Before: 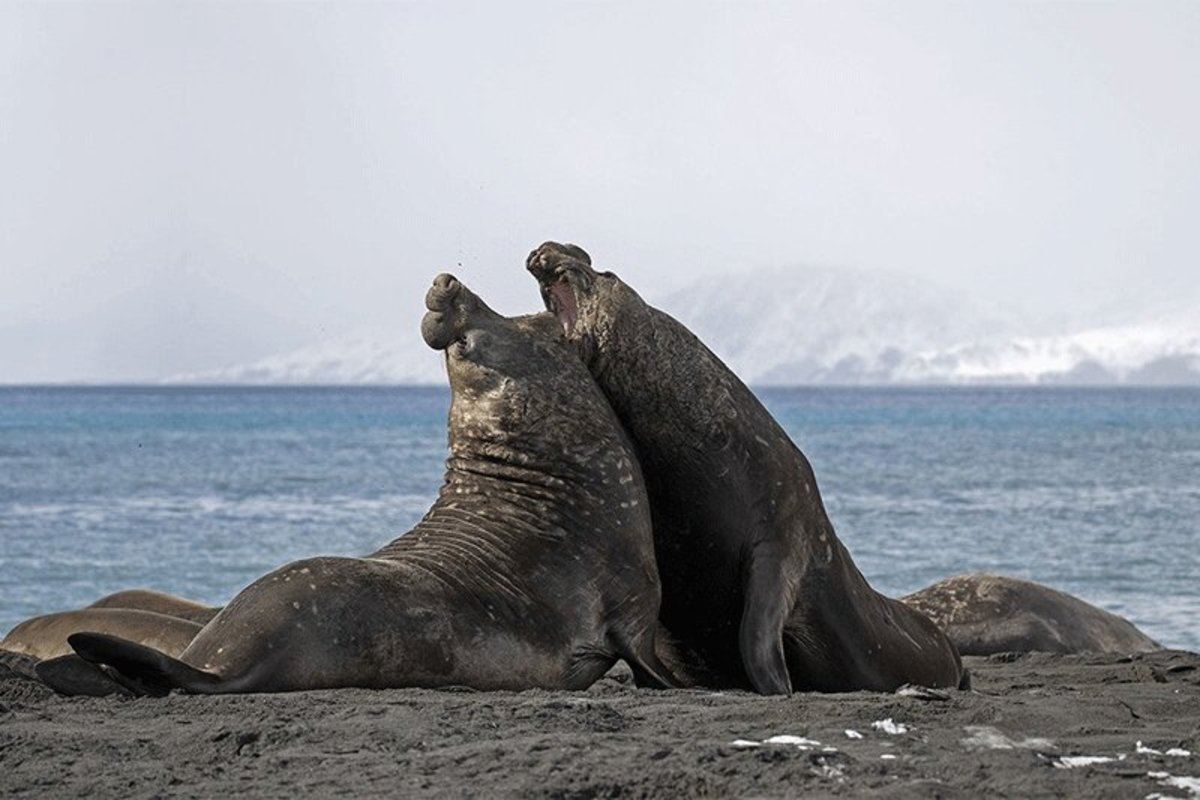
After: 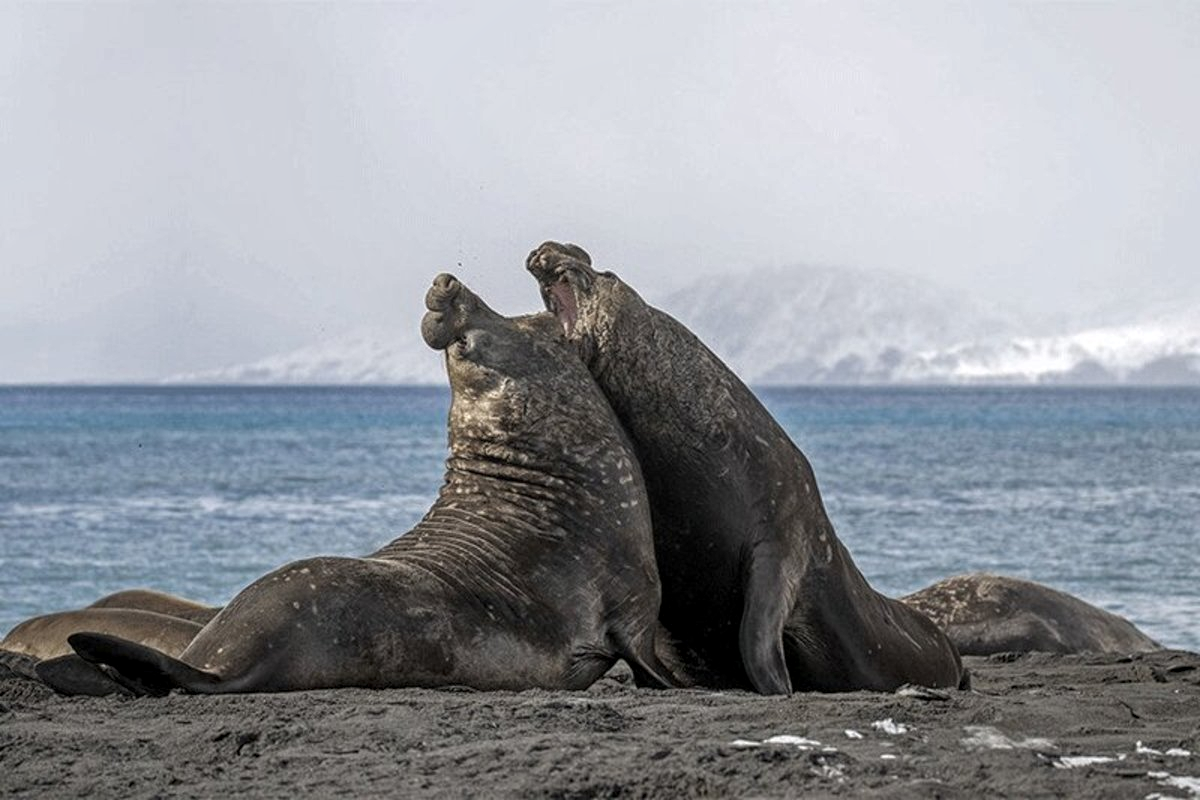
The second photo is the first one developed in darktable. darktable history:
local contrast: highlights 4%, shadows 4%, detail 133%
shadows and highlights: shadows 25.62, highlights -25.66
